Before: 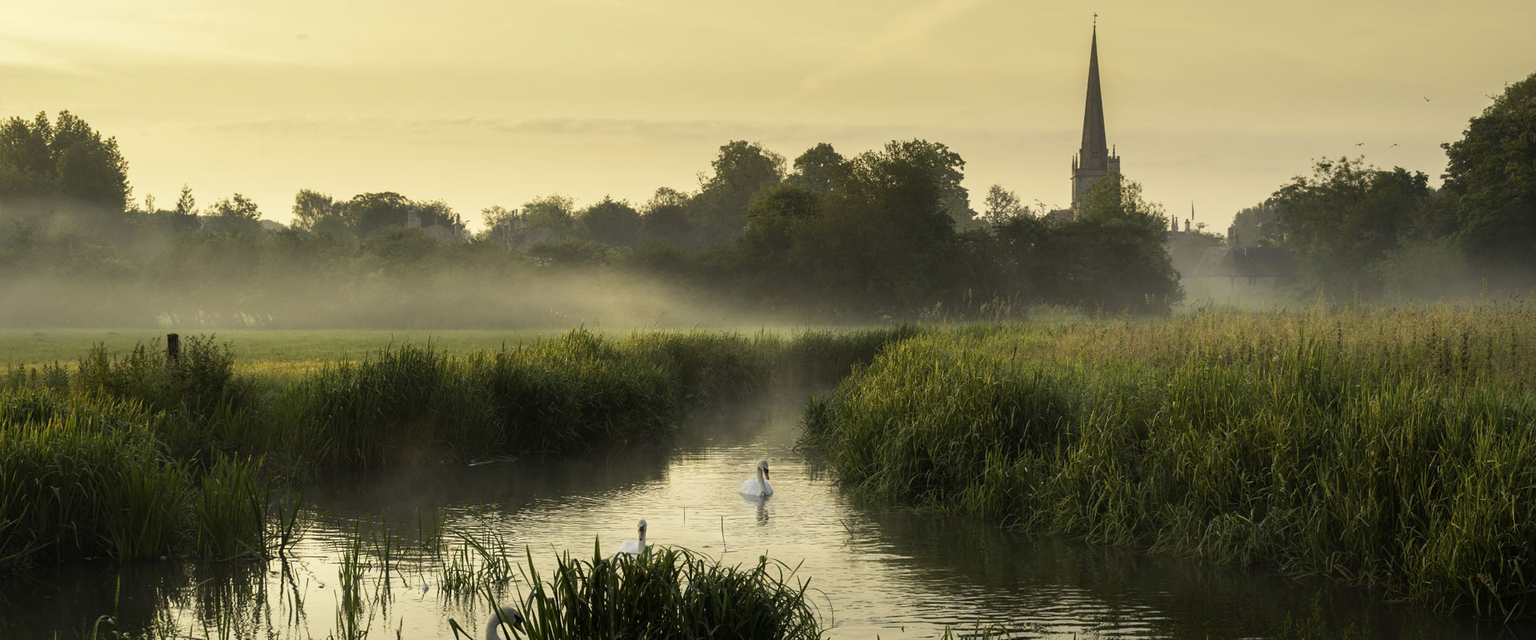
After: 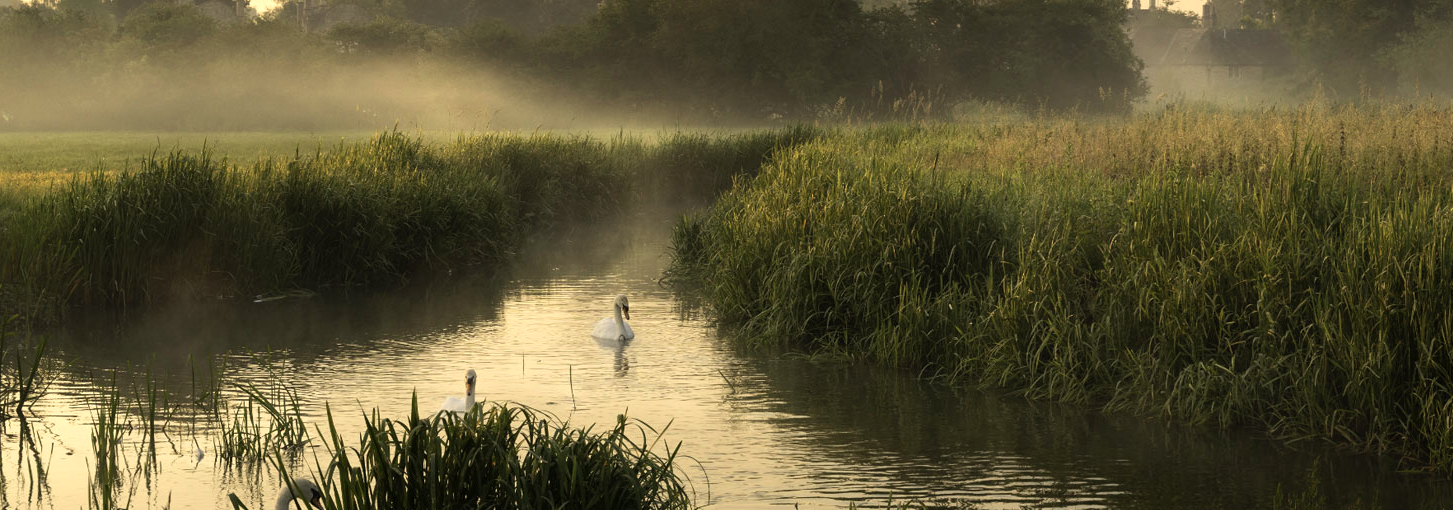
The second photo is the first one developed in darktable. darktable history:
crop and rotate: left 17.299%, top 35.115%, right 7.015%, bottom 1.024%
color correction: highlights a* -4.18, highlights b* -10.81
exposure: exposure 0.128 EV, compensate highlight preservation false
white balance: red 1.123, blue 0.83
